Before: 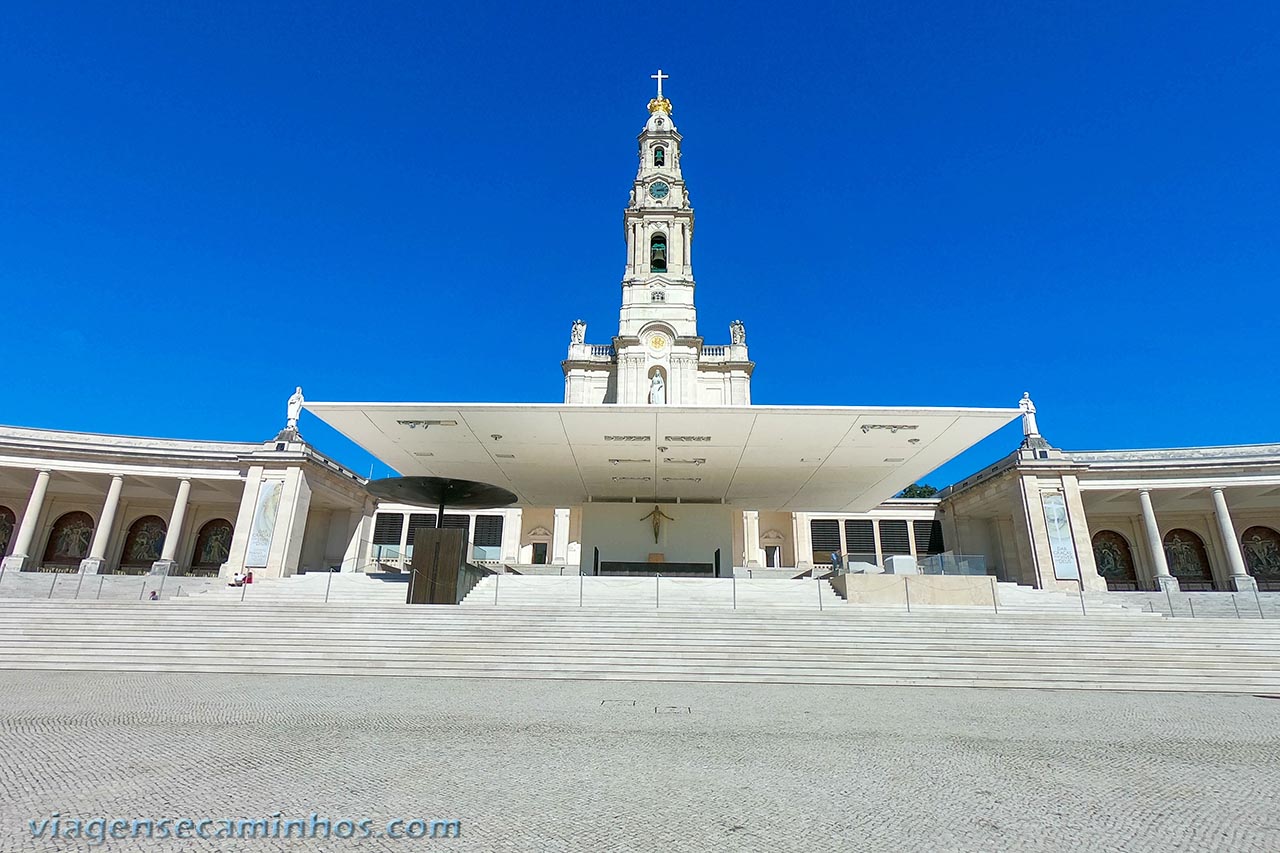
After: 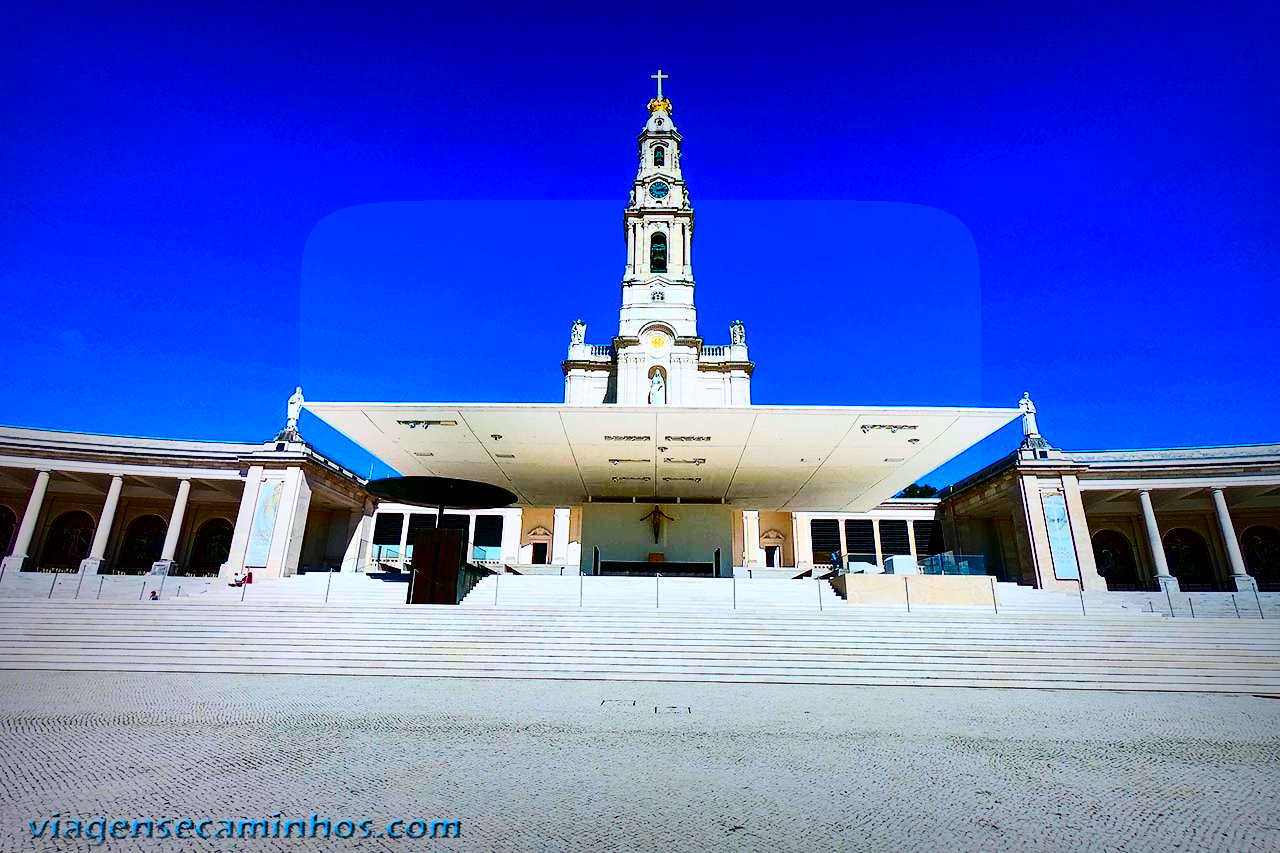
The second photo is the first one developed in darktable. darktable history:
rgb curve: curves: ch0 [(0, 0) (0.21, 0.15) (0.24, 0.21) (0.5, 0.75) (0.75, 0.96) (0.89, 0.99) (1, 1)]; ch1 [(0, 0.02) (0.21, 0.13) (0.25, 0.2) (0.5, 0.67) (0.75, 0.9) (0.89, 0.97) (1, 1)]; ch2 [(0, 0.02) (0.21, 0.13) (0.25, 0.2) (0.5, 0.67) (0.75, 0.9) (0.89, 0.97) (1, 1)], compensate middle gray true
contrast brightness saturation: brightness -1, saturation 1
exposure: black level correction 0.001, exposure -0.2 EV, compensate highlight preservation false
white balance: red 1.045, blue 0.932
color calibration: illuminant as shot in camera, x 0.37, y 0.382, temperature 4313.32 K
vignetting: fall-off start 53.2%, brightness -0.594, saturation 0, automatic ratio true, width/height ratio 1.313, shape 0.22, unbound false
